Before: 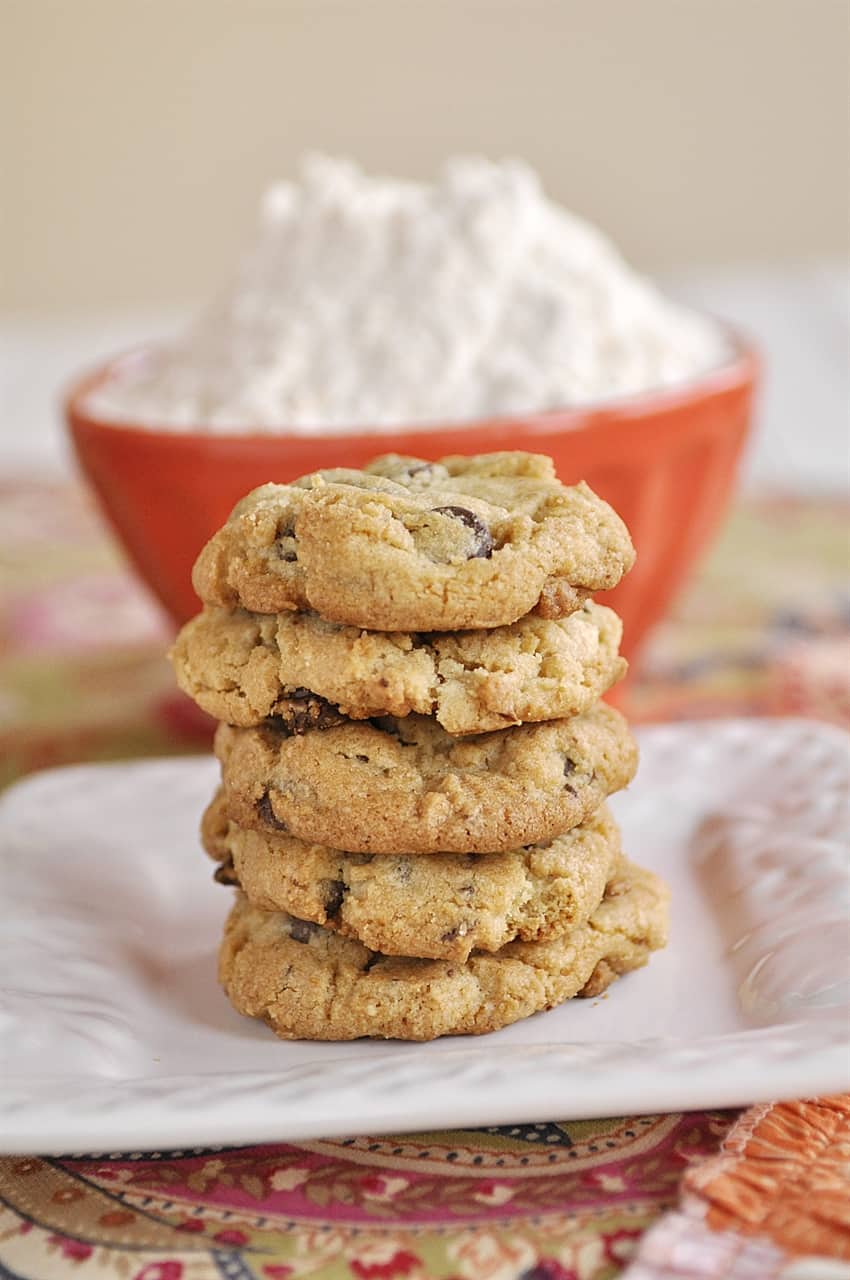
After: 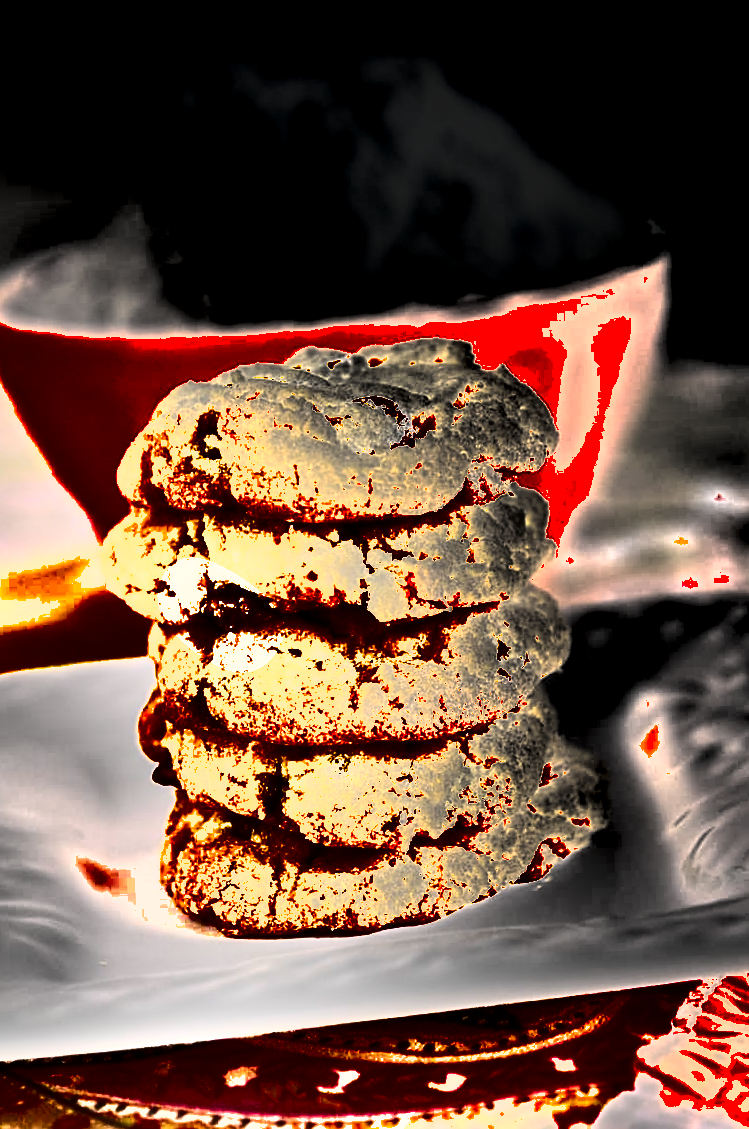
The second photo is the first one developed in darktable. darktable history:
crop and rotate: angle 2.65°, left 5.84%, top 5.685%
exposure: black level correction 0, exposure 1.955 EV, compensate exposure bias true, compensate highlight preservation false
shadows and highlights: shadows 21.05, highlights -82.14, soften with gaussian
